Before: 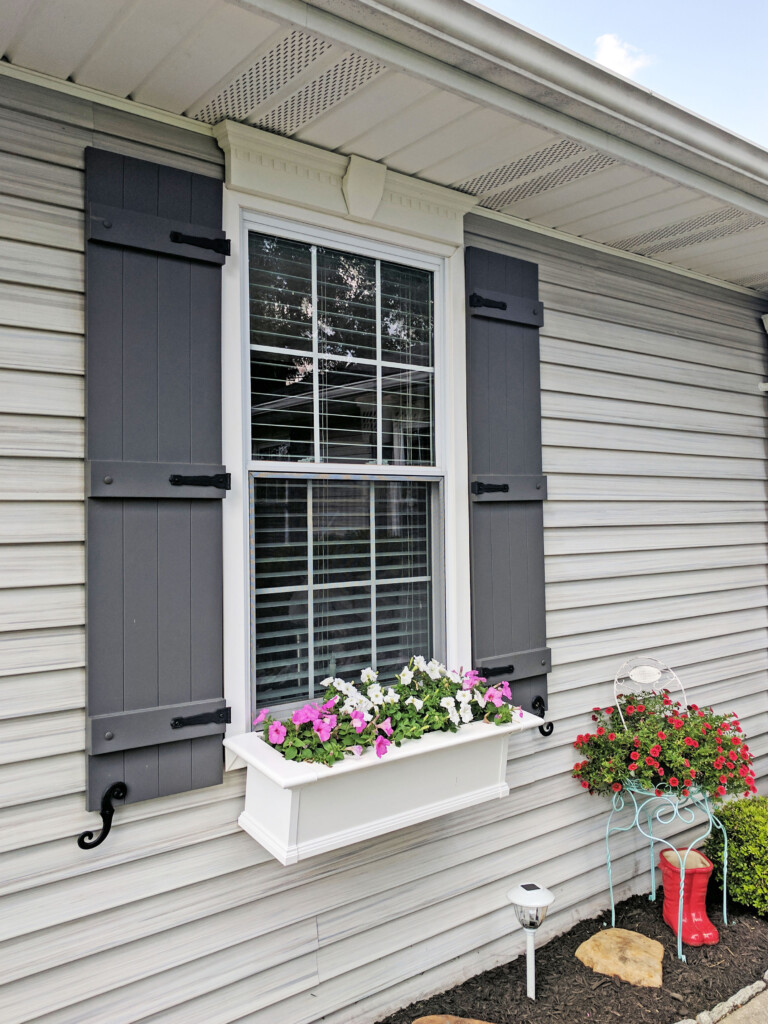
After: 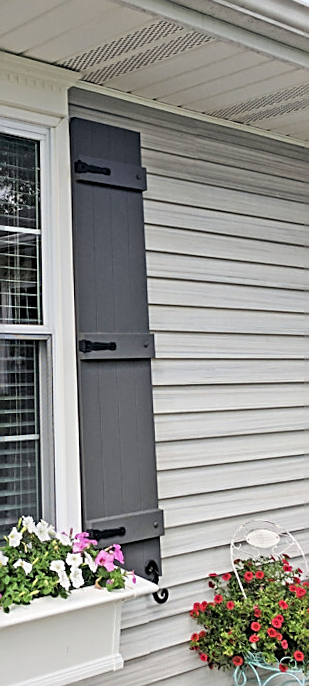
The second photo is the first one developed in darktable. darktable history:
rotate and perspective: rotation 0.128°, lens shift (vertical) -0.181, lens shift (horizontal) -0.044, shear 0.001, automatic cropping off
crop and rotate: left 49.936%, top 10.094%, right 13.136%, bottom 24.256%
sharpen: amount 0.75
